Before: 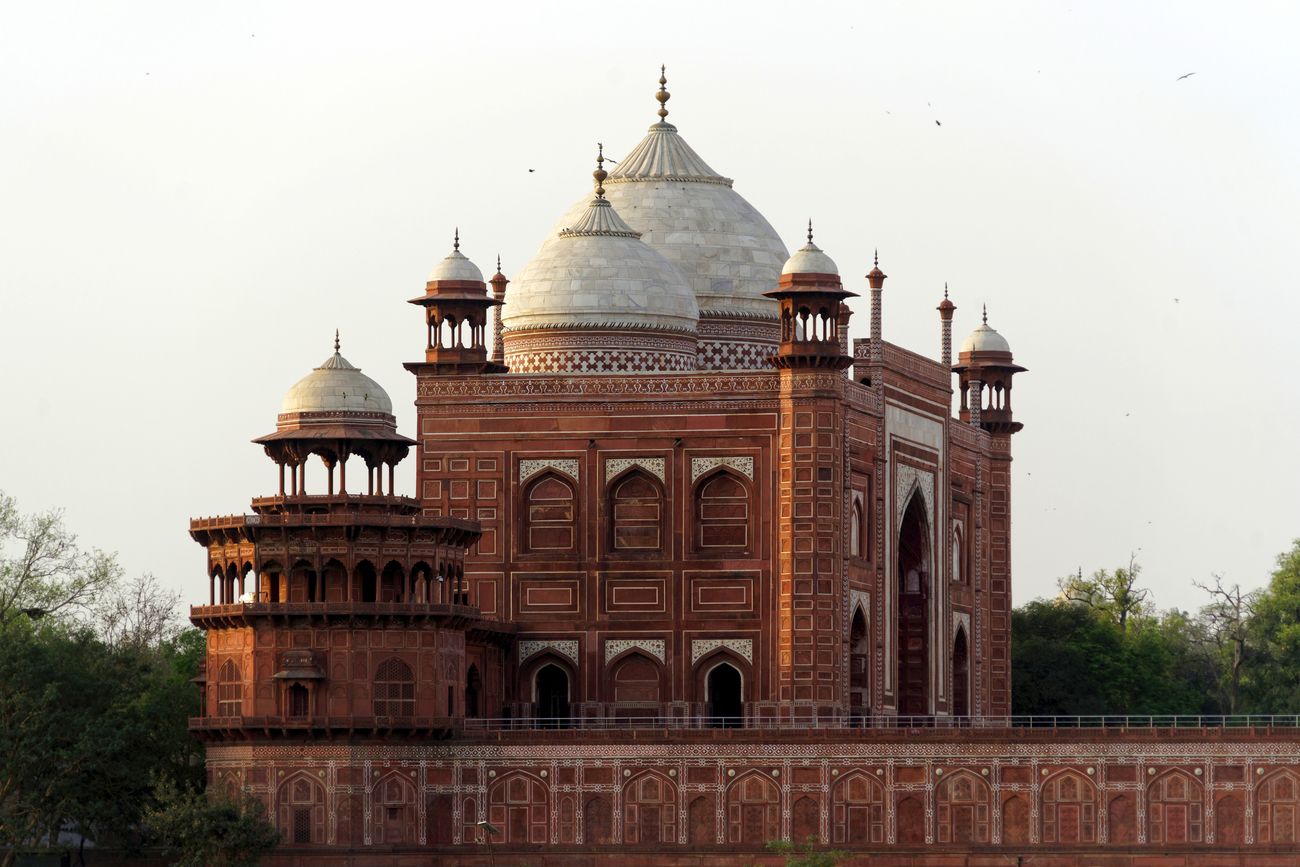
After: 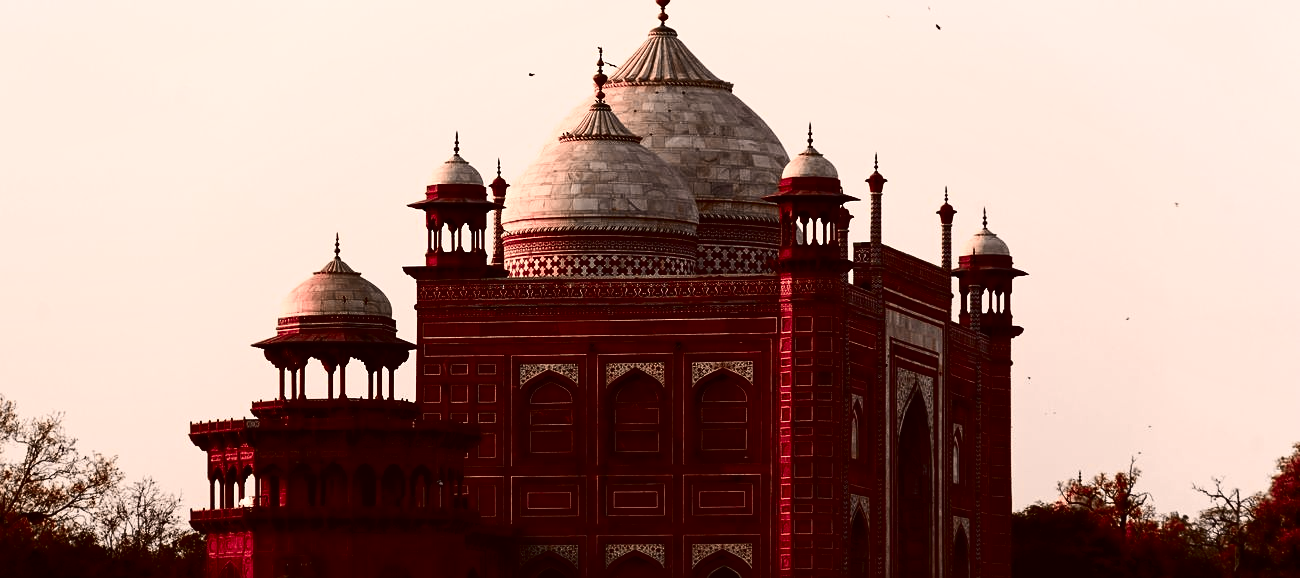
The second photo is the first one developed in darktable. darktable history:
haze removal: compatibility mode true, adaptive false
color correction: highlights a* 10.23, highlights b* 9.75, shadows a* 9.11, shadows b* 8.14, saturation 0.816
color zones: curves: ch2 [(0, 0.488) (0.143, 0.417) (0.286, 0.212) (0.429, 0.179) (0.571, 0.154) (0.714, 0.415) (0.857, 0.495) (1, 0.488)]
sharpen: amount 0.212
tone curve: curves: ch0 [(0, 0.008) (0.107, 0.083) (0.283, 0.287) (0.429, 0.51) (0.607, 0.739) (0.789, 0.893) (0.998, 0.978)]; ch1 [(0, 0) (0.323, 0.339) (0.438, 0.427) (0.478, 0.484) (0.502, 0.502) (0.527, 0.525) (0.571, 0.579) (0.608, 0.629) (0.669, 0.704) (0.859, 0.899) (1, 1)]; ch2 [(0, 0) (0.33, 0.347) (0.421, 0.456) (0.473, 0.498) (0.502, 0.504) (0.522, 0.524) (0.549, 0.567) (0.593, 0.626) (0.676, 0.724) (1, 1)], color space Lab, independent channels, preserve colors none
local contrast: highlights 103%, shadows 102%, detail 120%, midtone range 0.2
crop: top 11.154%, bottom 22.098%
contrast brightness saturation: contrast 0.087, brightness -0.609, saturation 0.172
